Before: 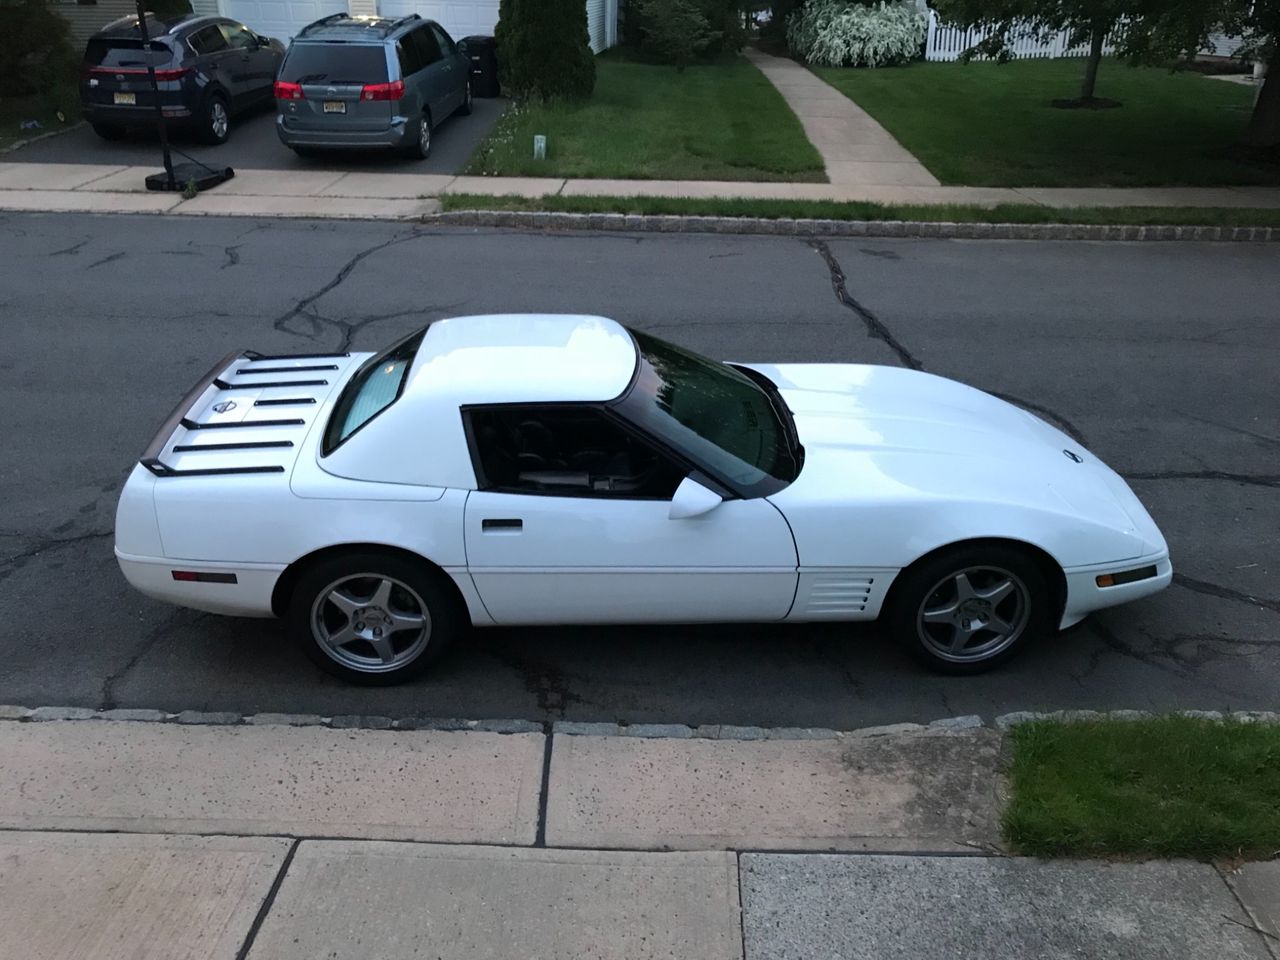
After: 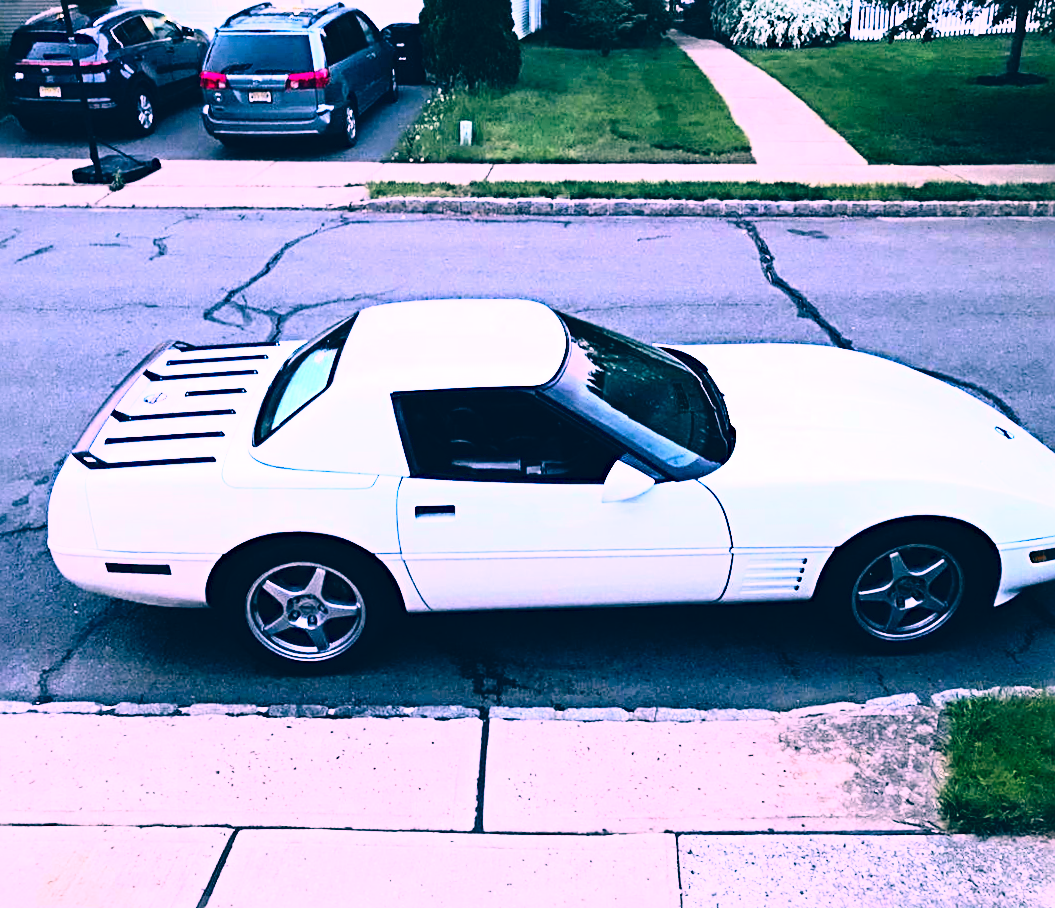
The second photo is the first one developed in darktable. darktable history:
exposure: exposure 0.921 EV, compensate highlight preservation false
crop and rotate: angle 1°, left 4.281%, top 0.642%, right 11.383%, bottom 2.486%
rgb curve: curves: ch0 [(0, 0) (0.21, 0.15) (0.24, 0.21) (0.5, 0.75) (0.75, 0.96) (0.89, 0.99) (1, 1)]; ch1 [(0, 0.02) (0.21, 0.13) (0.25, 0.2) (0.5, 0.67) (0.75, 0.9) (0.89, 0.97) (1, 1)]; ch2 [(0, 0.02) (0.21, 0.13) (0.25, 0.2) (0.5, 0.67) (0.75, 0.9) (0.89, 0.97) (1, 1)], compensate middle gray true
sharpen: radius 4.883
rotate and perspective: crop left 0, crop top 0
color correction: highlights a* 17.03, highlights b* 0.205, shadows a* -15.38, shadows b* -14.56, saturation 1.5
color calibration: illuminant as shot in camera, x 0.358, y 0.373, temperature 4628.91 K
